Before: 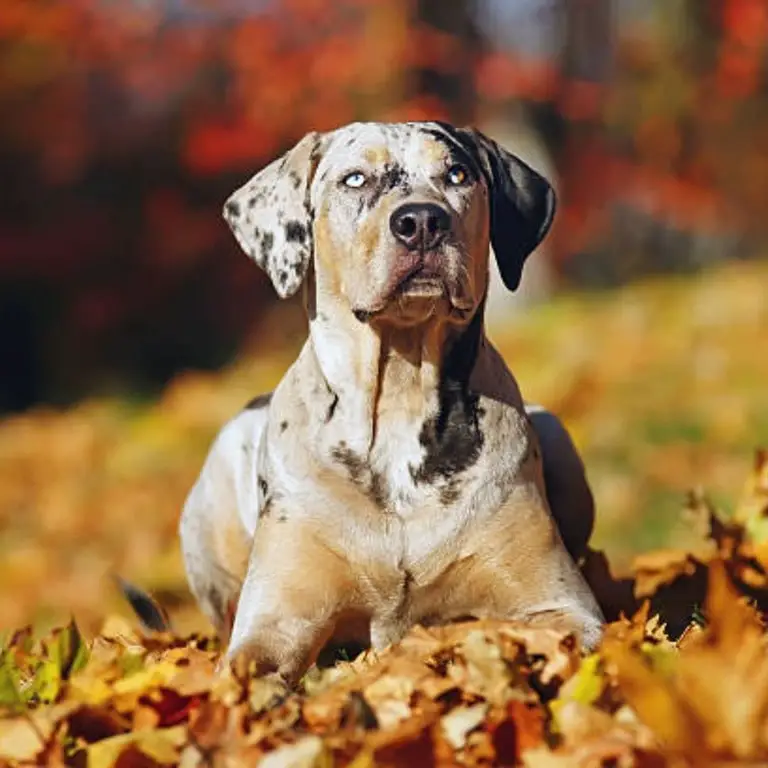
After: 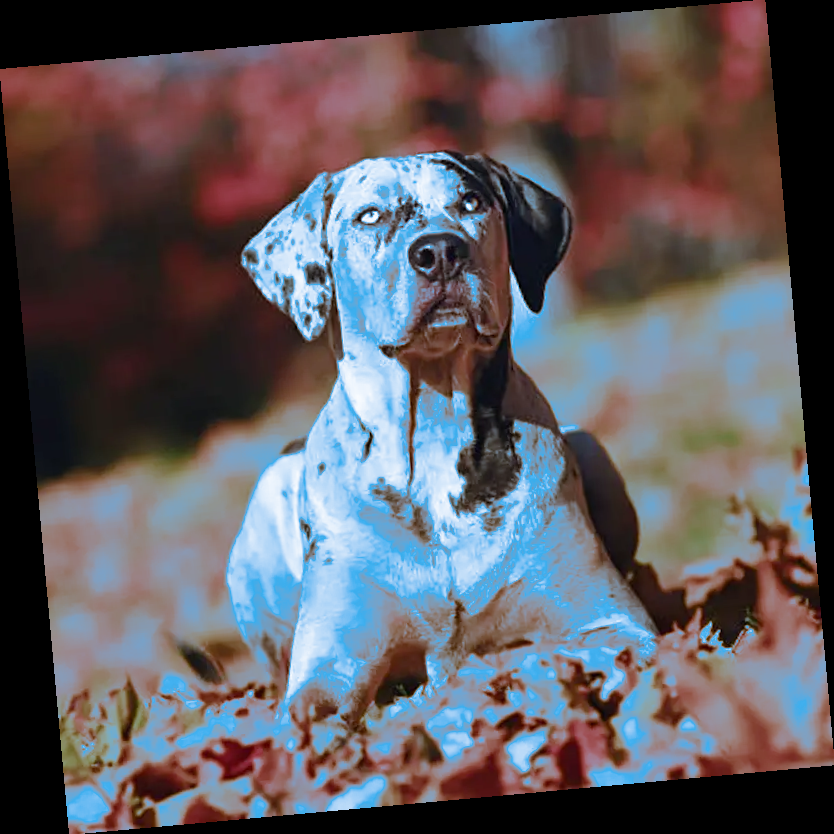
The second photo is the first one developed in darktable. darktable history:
rotate and perspective: rotation -5.2°, automatic cropping off
split-toning: shadows › hue 220°, shadows › saturation 0.64, highlights › hue 220°, highlights › saturation 0.64, balance 0, compress 5.22%
contrast brightness saturation: contrast 0.15, brightness 0.05
